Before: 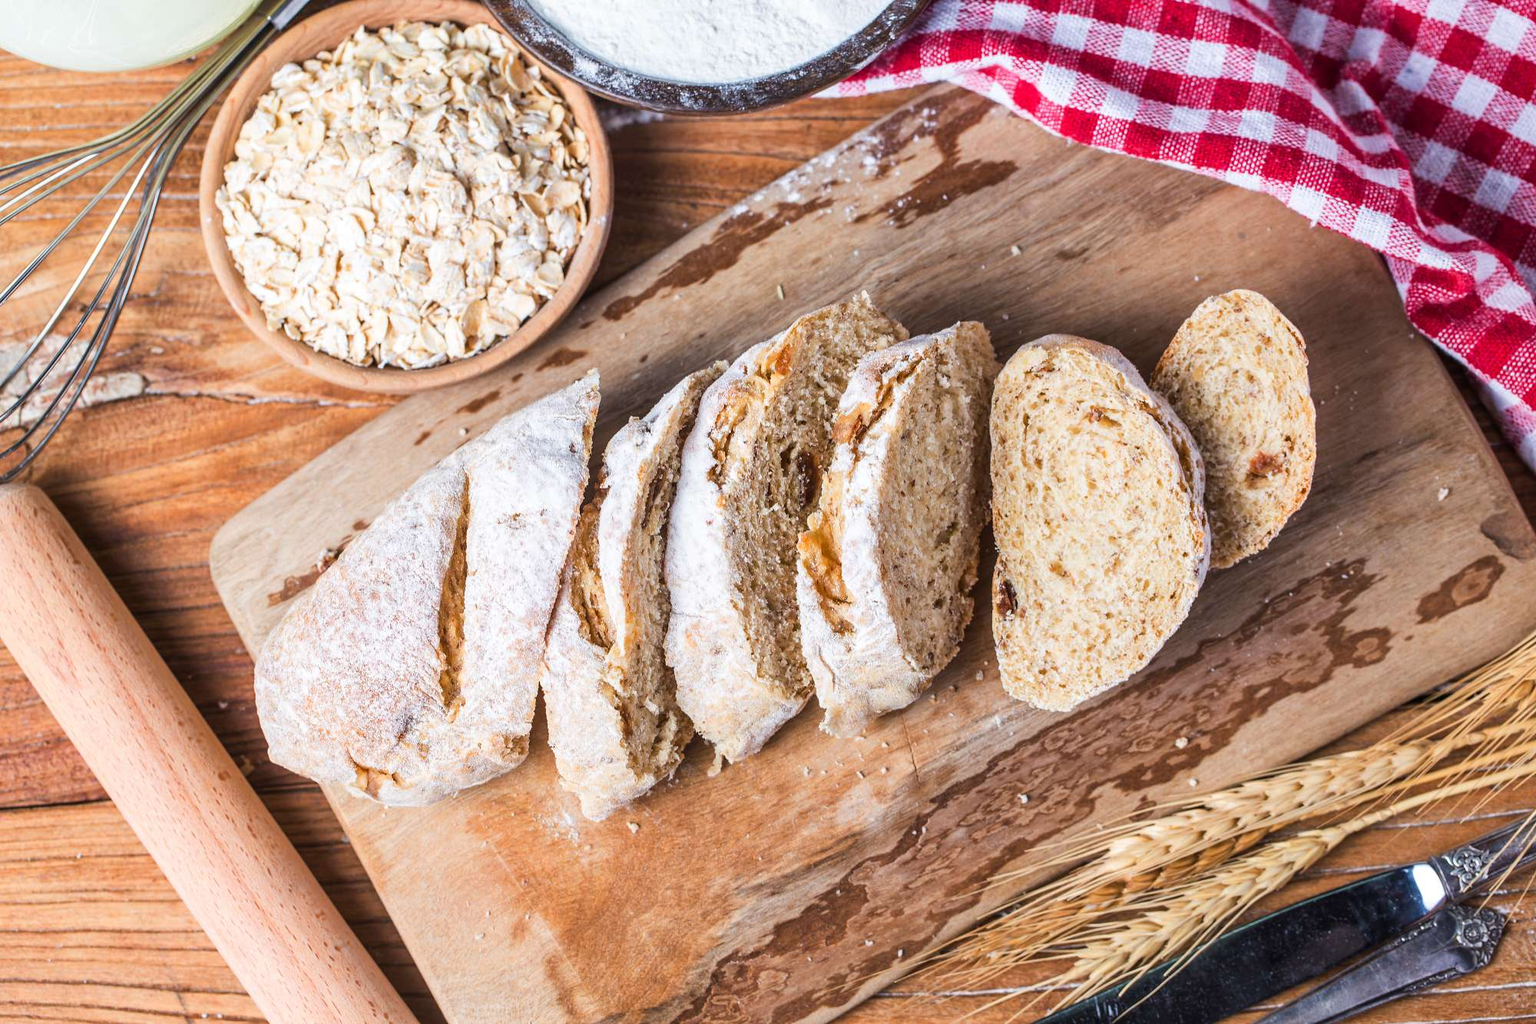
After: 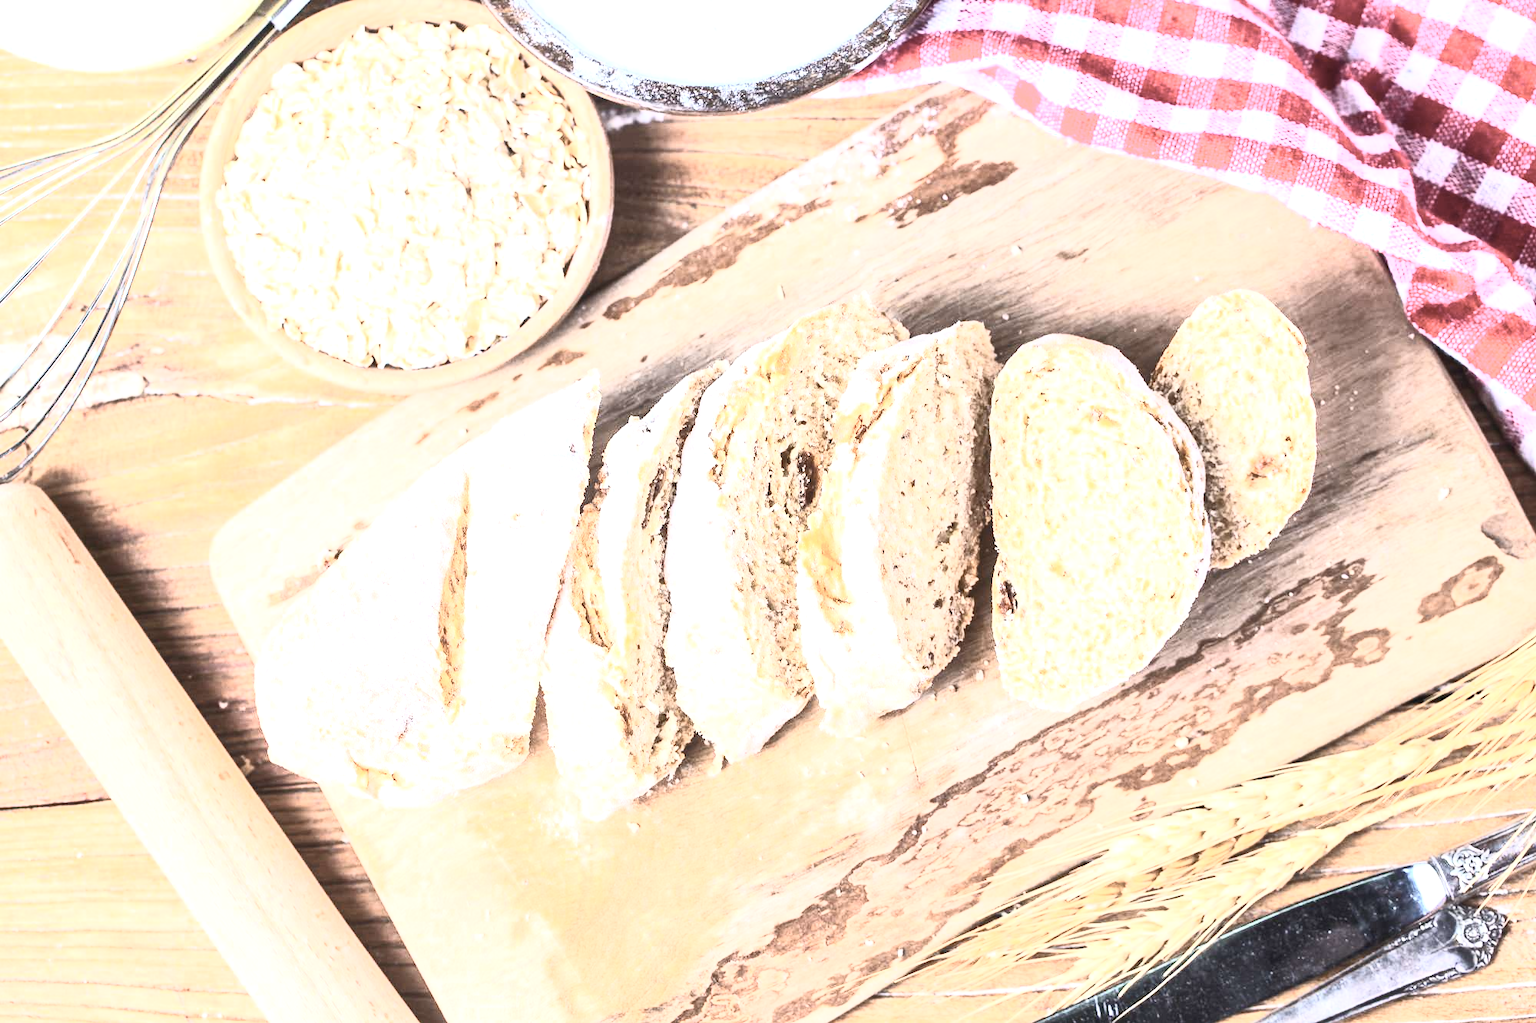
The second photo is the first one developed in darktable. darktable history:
exposure: exposure 1.25 EV, compensate exposure bias true, compensate highlight preservation false
contrast brightness saturation: contrast 0.57, brightness 0.57, saturation -0.34
